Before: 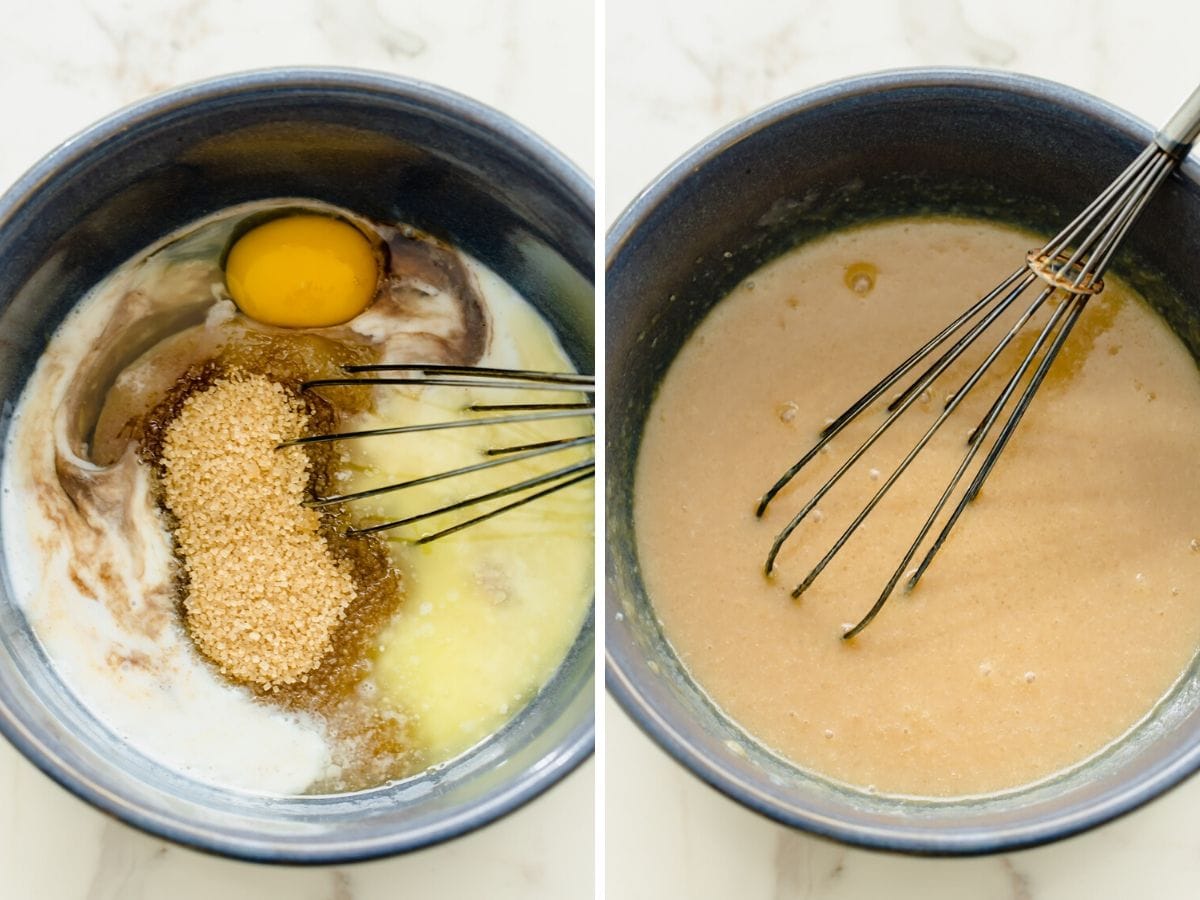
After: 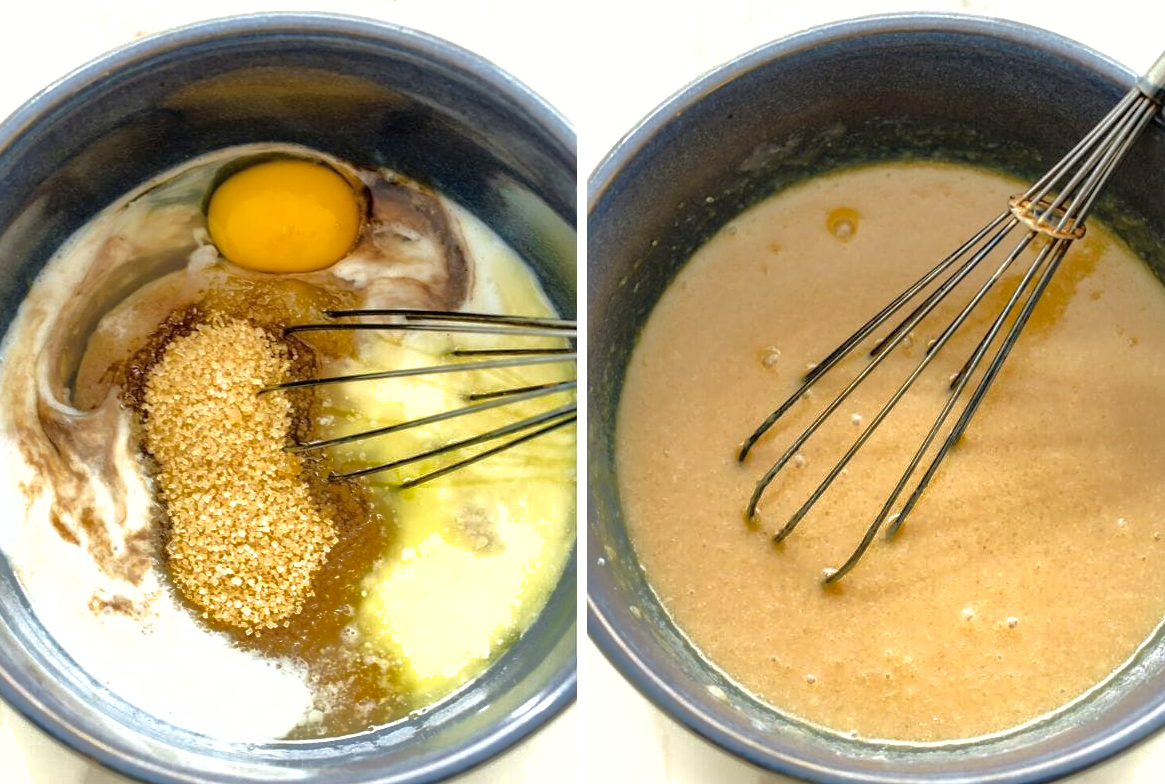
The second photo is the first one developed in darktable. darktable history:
shadows and highlights: shadows 40, highlights -60
crop: left 1.507%, top 6.147%, right 1.379%, bottom 6.637%
exposure: black level correction 0.001, exposure 0.5 EV, compensate exposure bias true, compensate highlight preservation false
